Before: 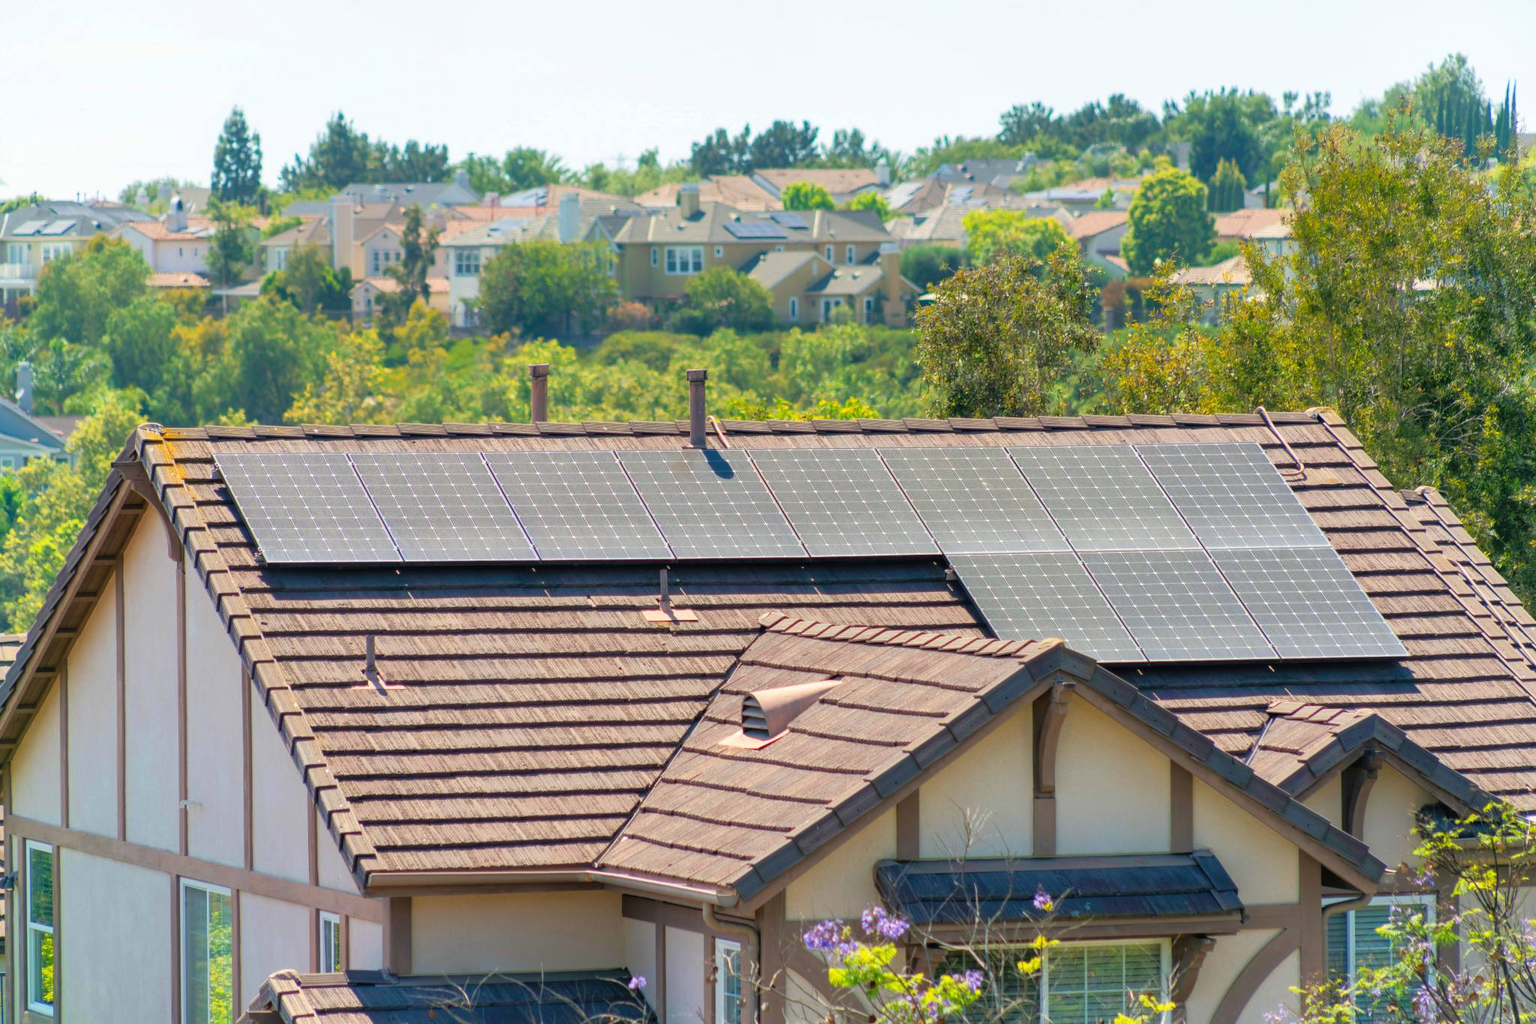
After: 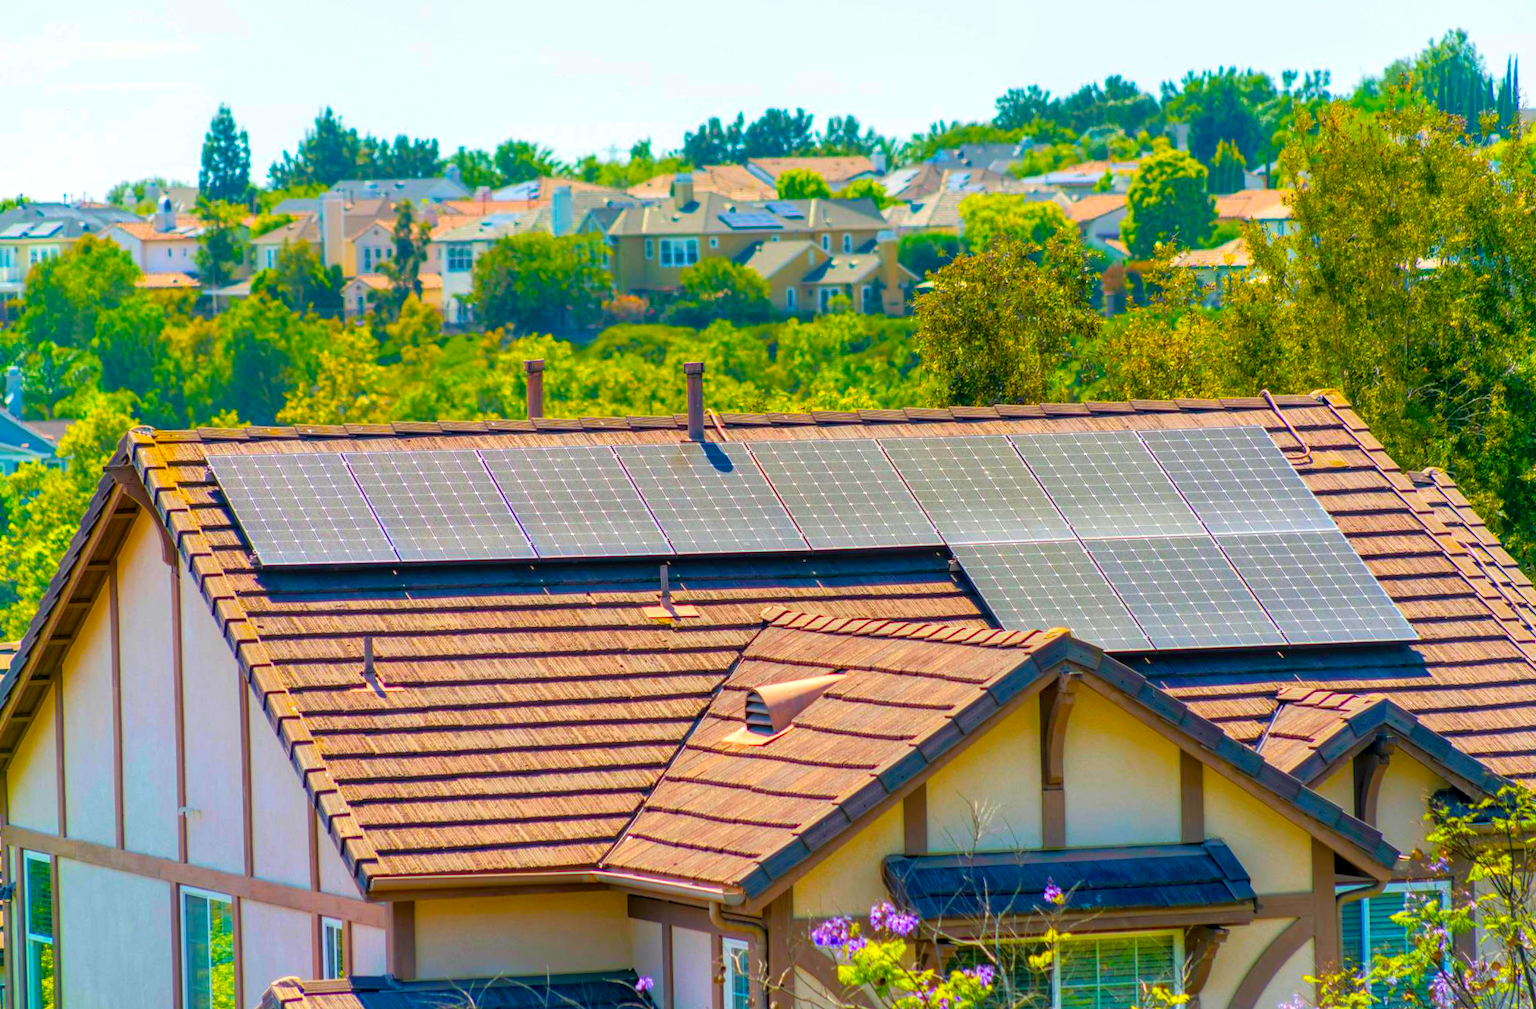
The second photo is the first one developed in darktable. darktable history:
rotate and perspective: rotation -1°, crop left 0.011, crop right 0.989, crop top 0.025, crop bottom 0.975
local contrast: on, module defaults
color balance rgb: linear chroma grading › global chroma 42%, perceptual saturation grading › global saturation 42%, global vibrance 33%
